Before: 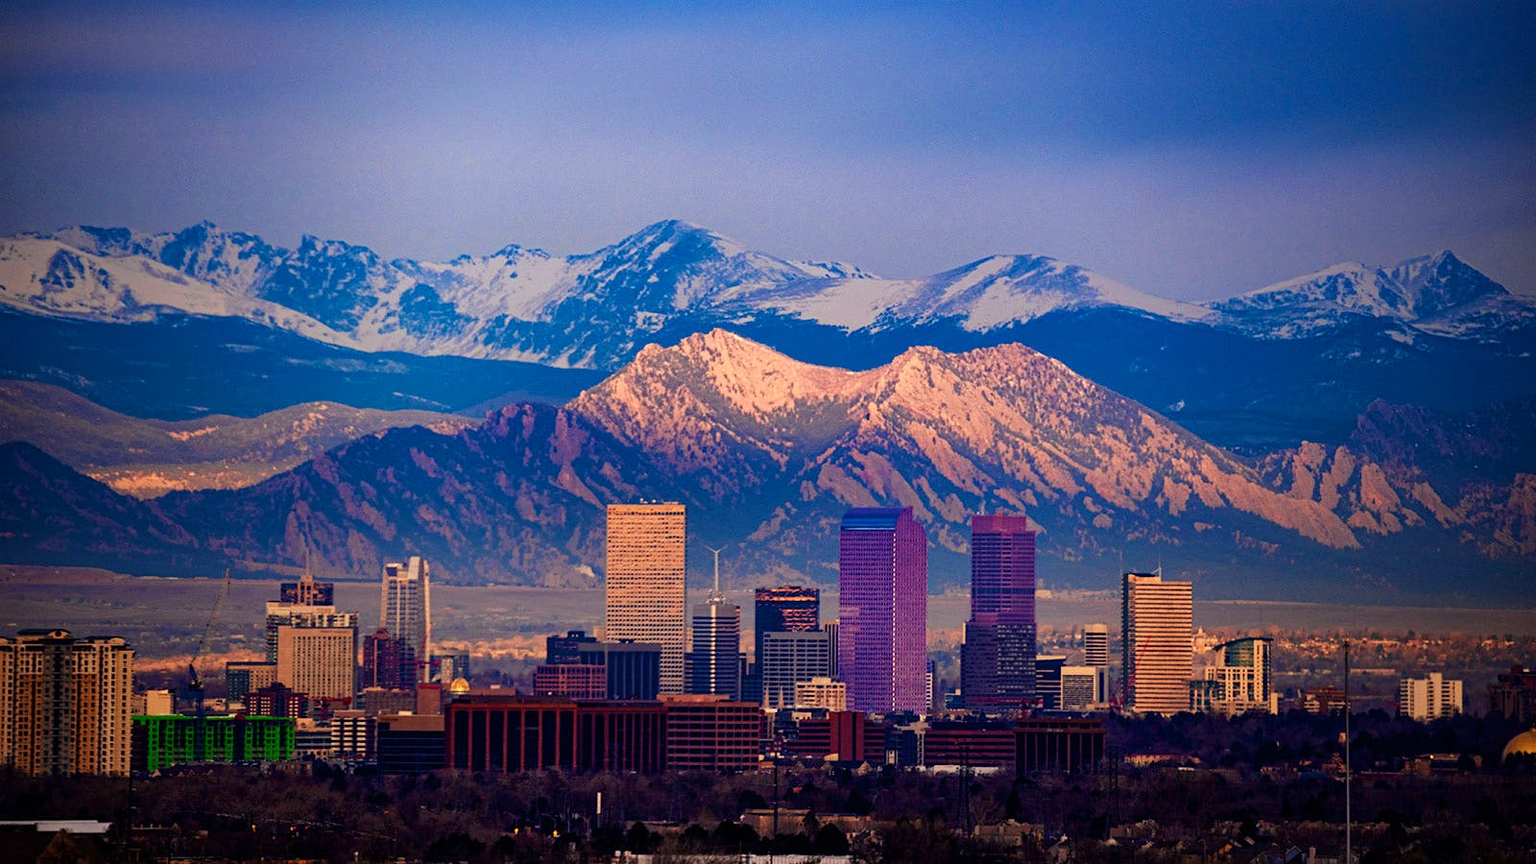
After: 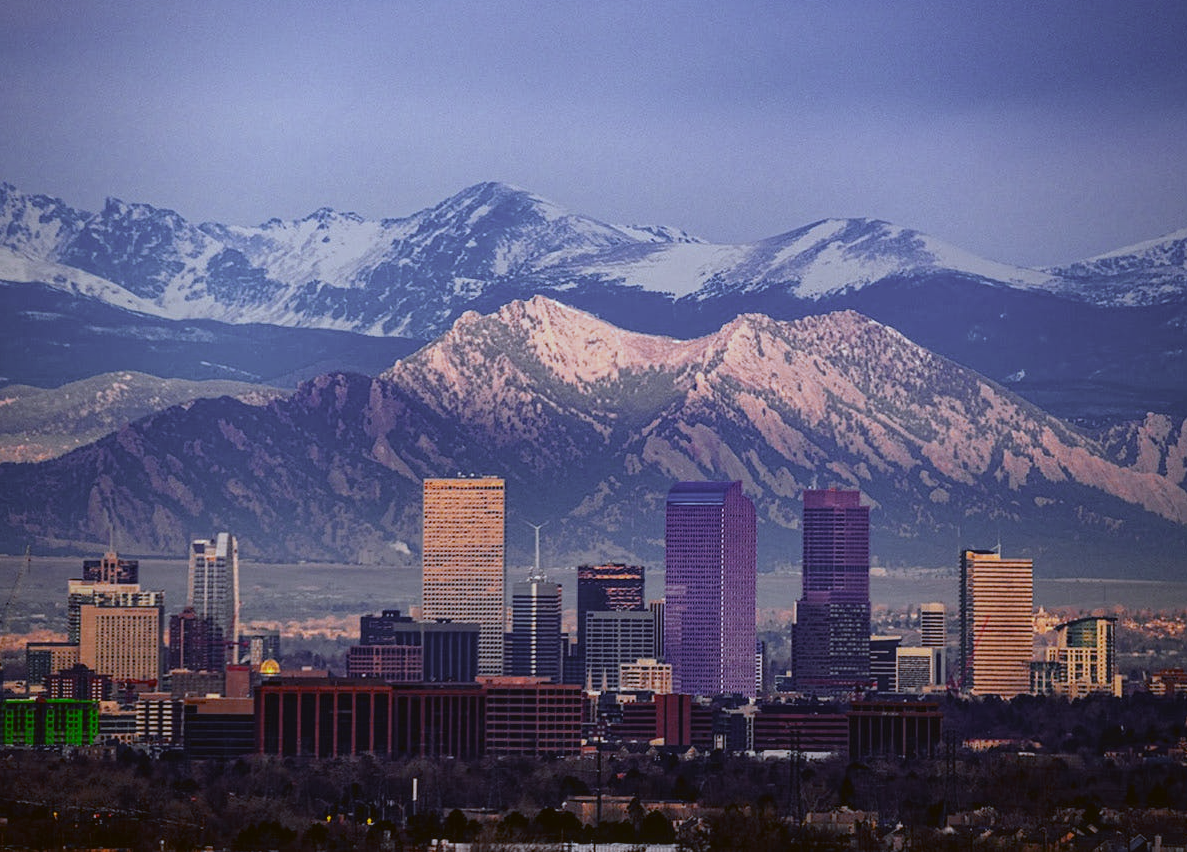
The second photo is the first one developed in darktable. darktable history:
rotate and perspective: automatic cropping off
color balance: lift [1.004, 1.002, 1.002, 0.998], gamma [1, 1.007, 1.002, 0.993], gain [1, 0.977, 1.013, 1.023], contrast -3.64%
white balance: red 0.871, blue 1.249
local contrast: detail 110%
tone equalizer: on, module defaults
color zones: curves: ch1 [(0.25, 0.61) (0.75, 0.248)]
crop and rotate: left 13.15%, top 5.251%, right 12.609%
